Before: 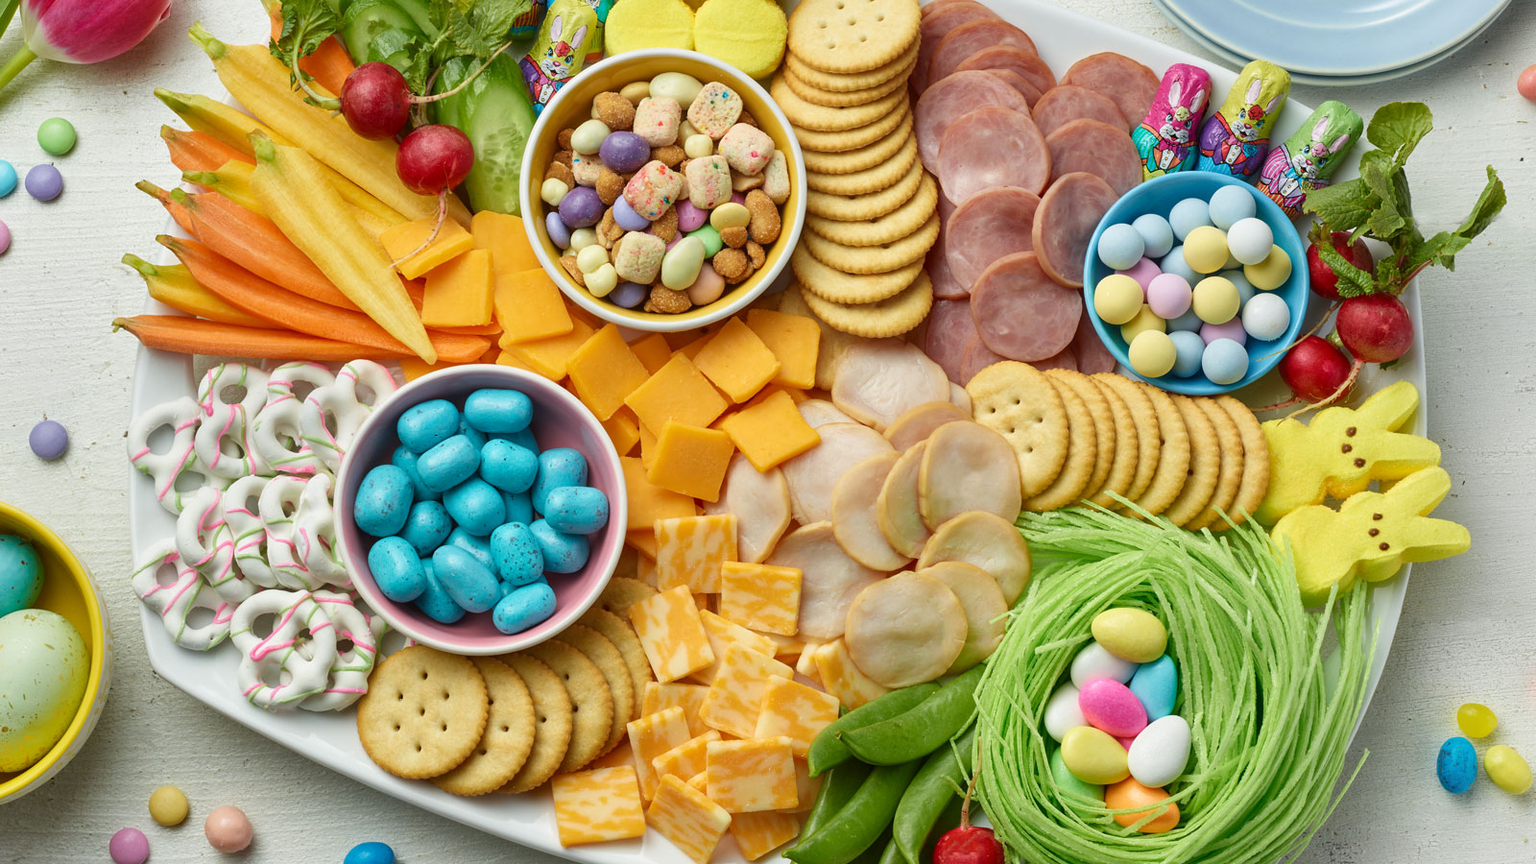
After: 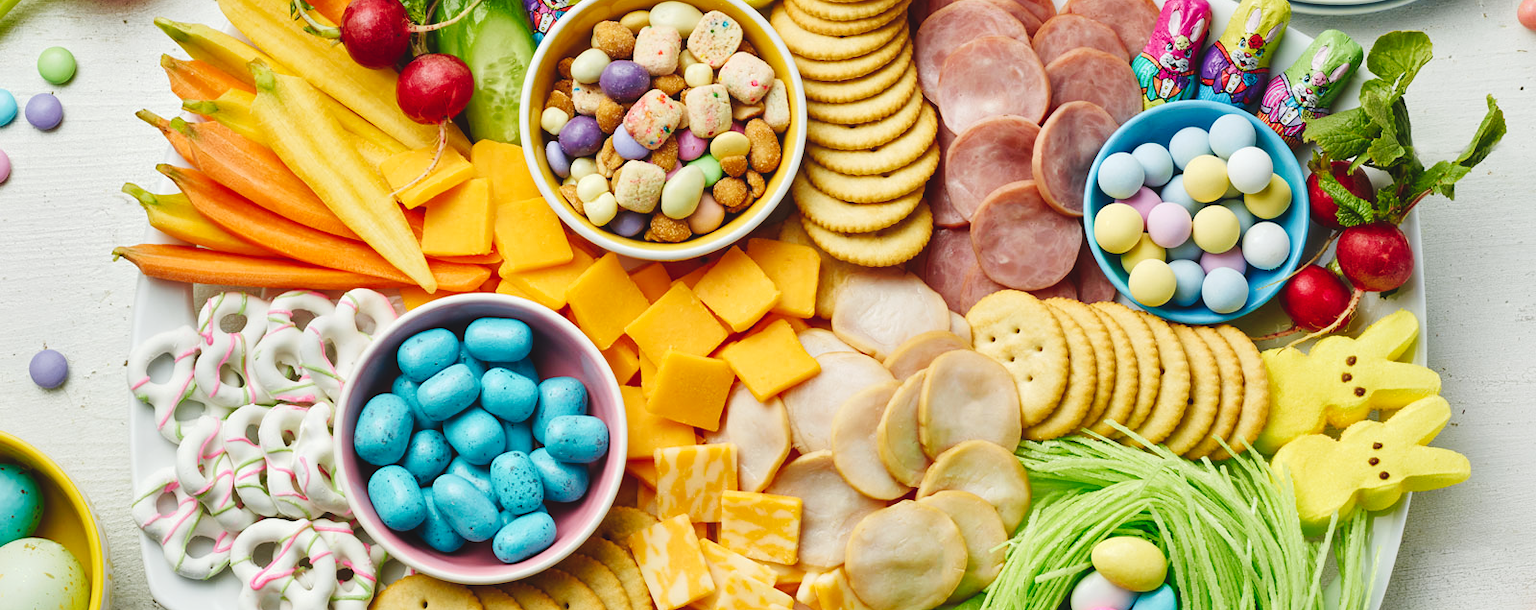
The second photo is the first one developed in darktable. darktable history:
local contrast: mode bilateral grid, contrast 20, coarseness 50, detail 120%, midtone range 0.2
crop and rotate: top 8.293%, bottom 20.996%
tone curve: curves: ch0 [(0, 0) (0.003, 0.077) (0.011, 0.078) (0.025, 0.078) (0.044, 0.08) (0.069, 0.088) (0.1, 0.102) (0.136, 0.12) (0.177, 0.148) (0.224, 0.191) (0.277, 0.261) (0.335, 0.335) (0.399, 0.419) (0.468, 0.522) (0.543, 0.611) (0.623, 0.702) (0.709, 0.779) (0.801, 0.855) (0.898, 0.918) (1, 1)], preserve colors none
